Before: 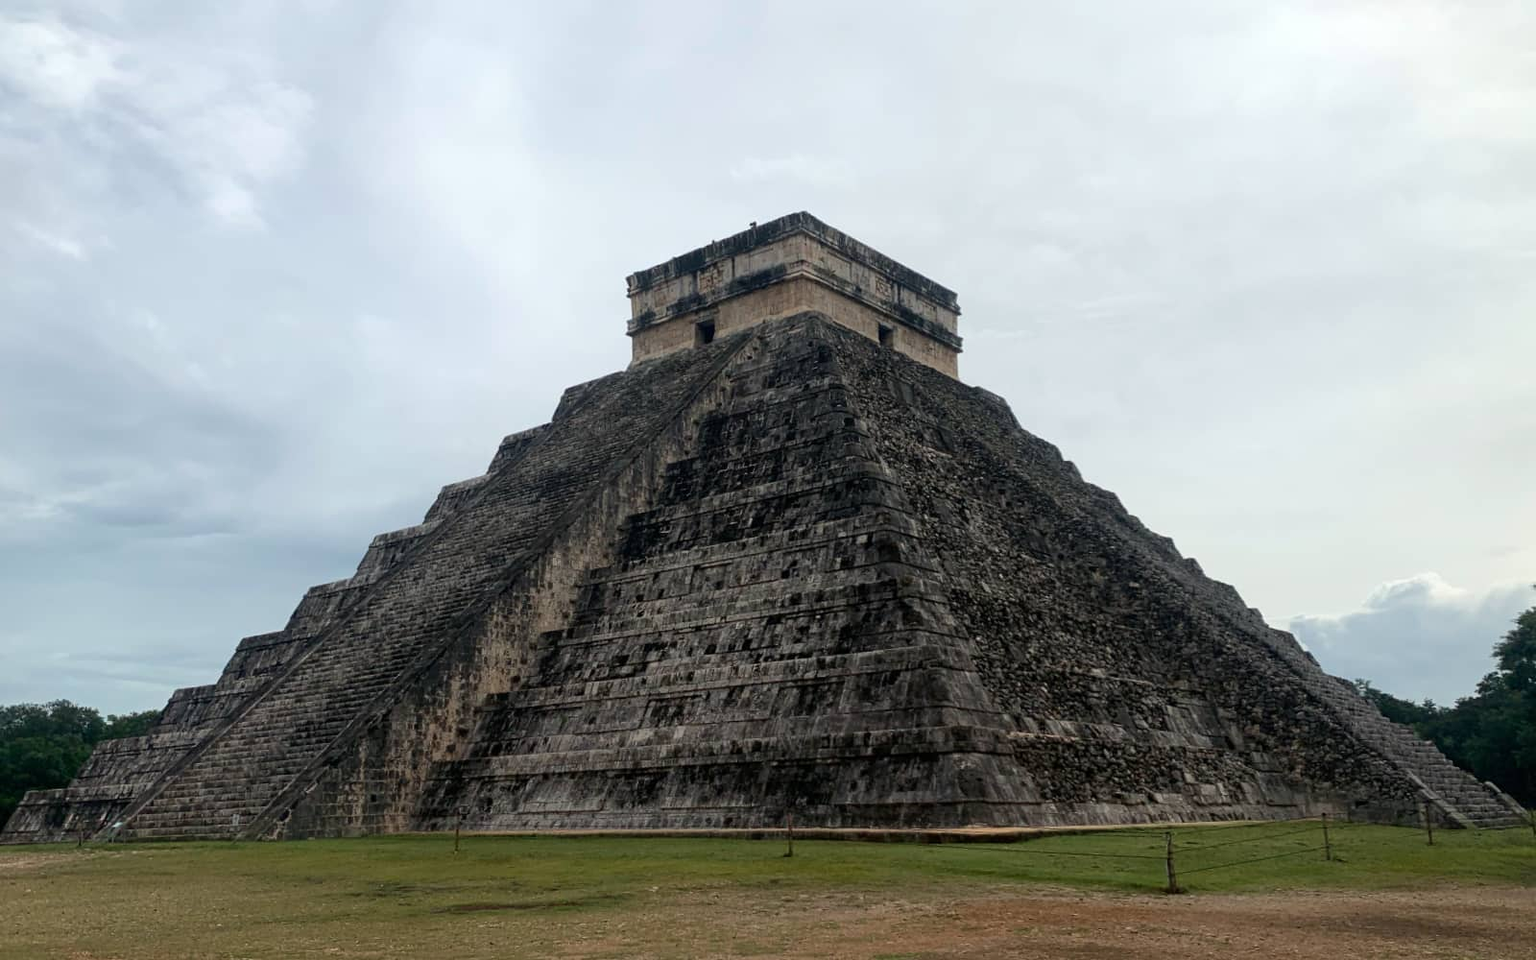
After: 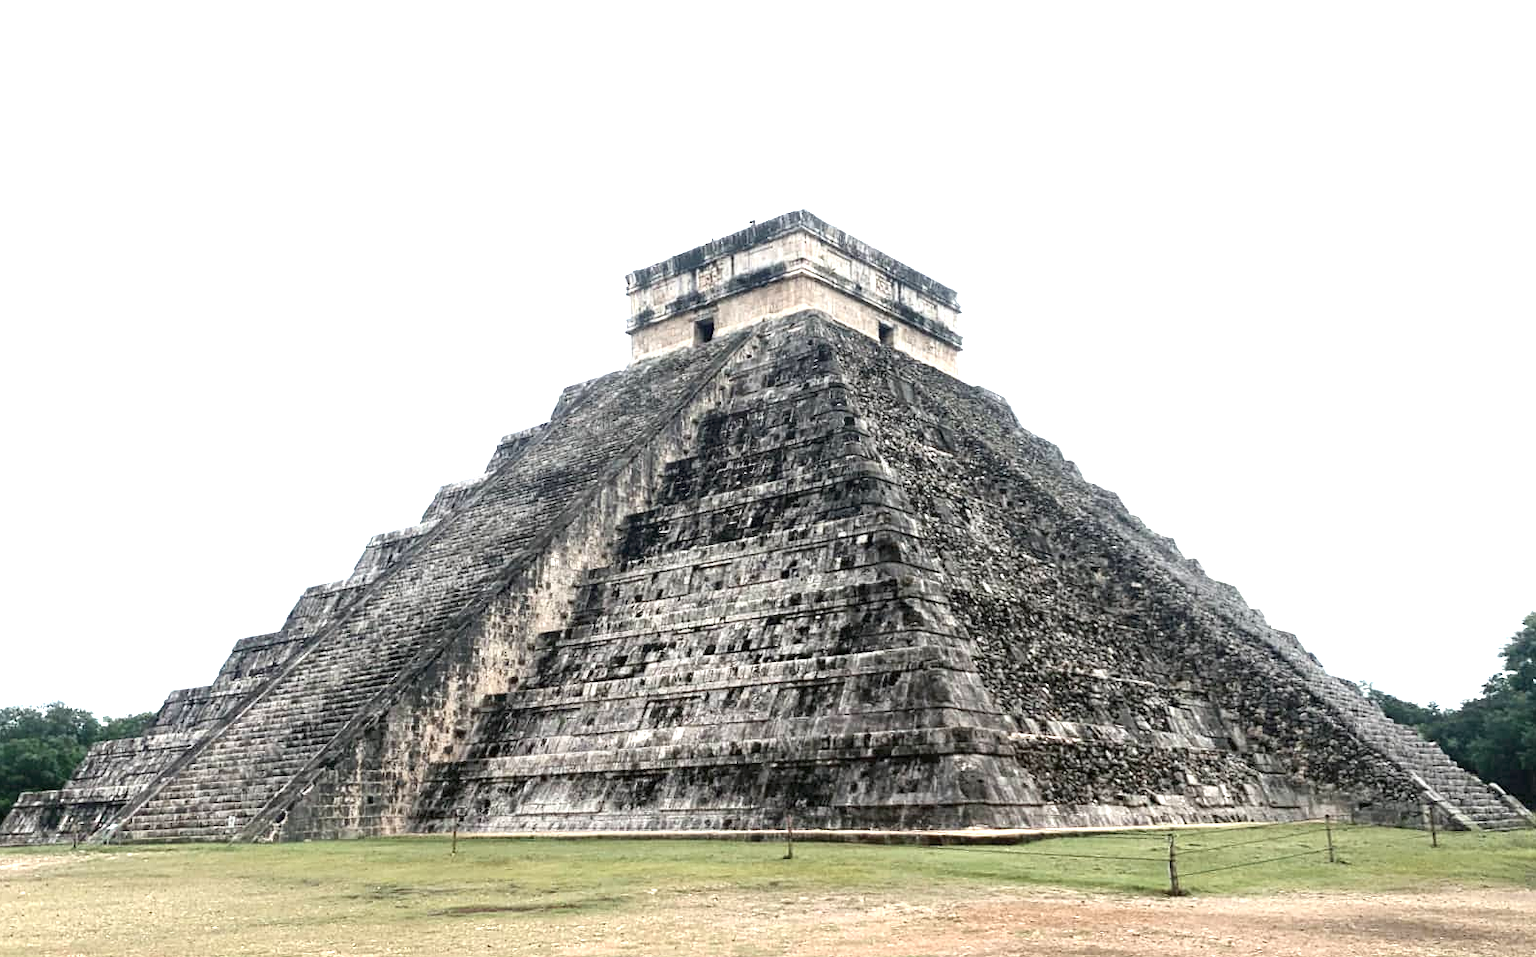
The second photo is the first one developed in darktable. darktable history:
contrast brightness saturation: contrast 0.1, saturation -0.36
crop: left 0.434%, top 0.485%, right 0.244%, bottom 0.386%
base curve: curves: ch0 [(0, 0) (0.283, 0.295) (1, 1)], preserve colors none
exposure: black level correction 0, exposure 2.327 EV, compensate exposure bias true, compensate highlight preservation false
